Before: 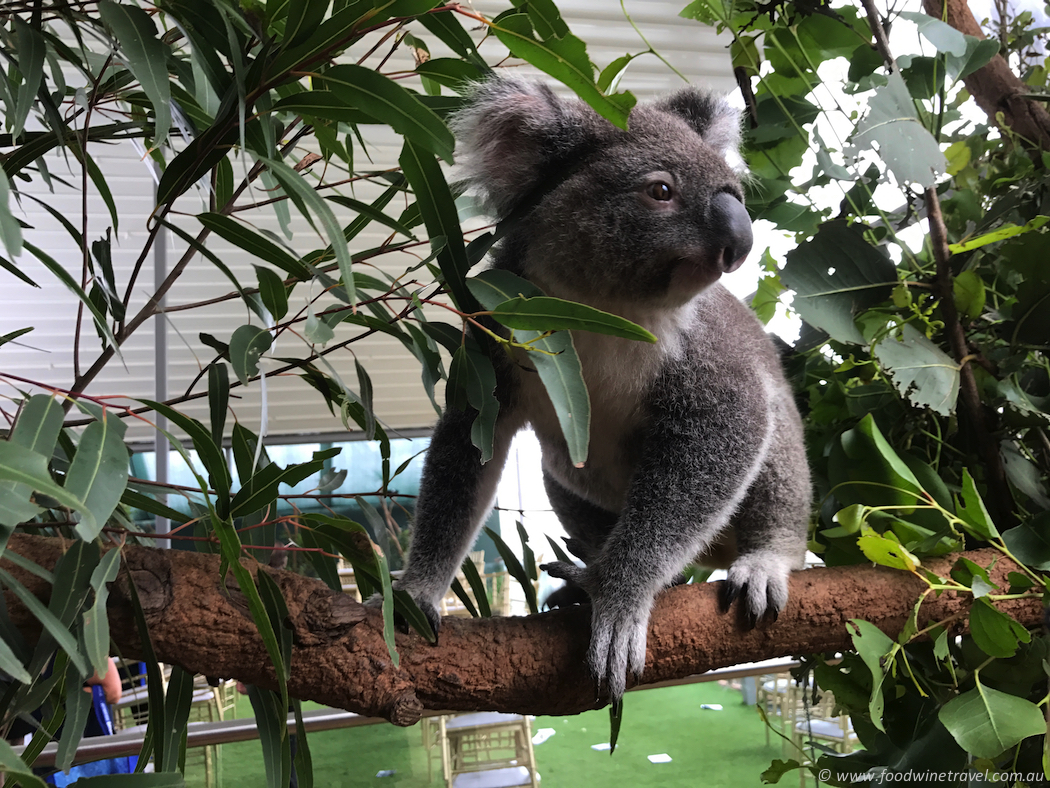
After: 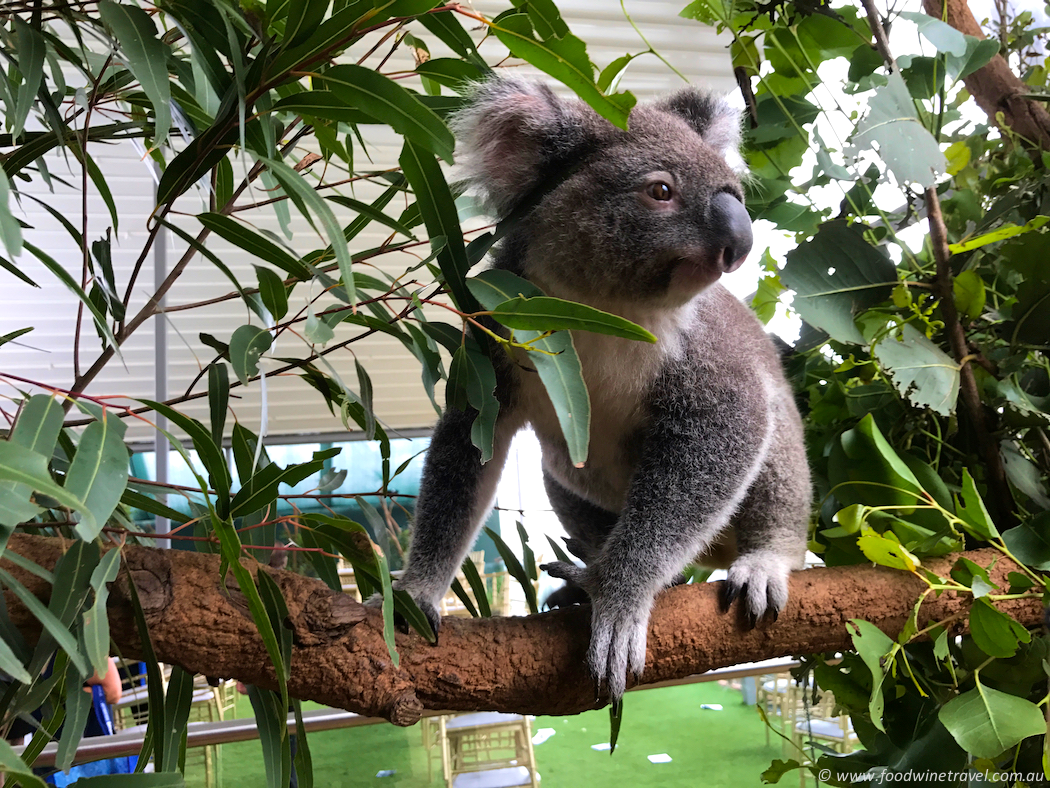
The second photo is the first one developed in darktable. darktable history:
color balance rgb: perceptual saturation grading › global saturation 24.877%, contrast 5.627%
velvia: on, module defaults
